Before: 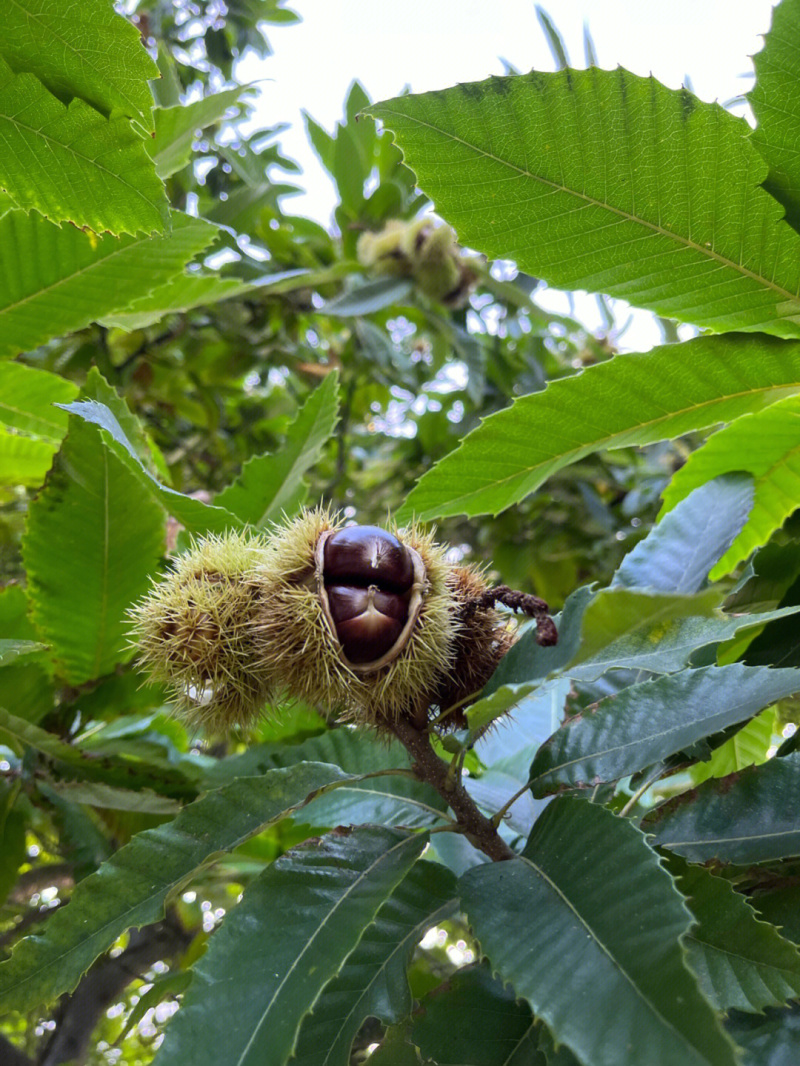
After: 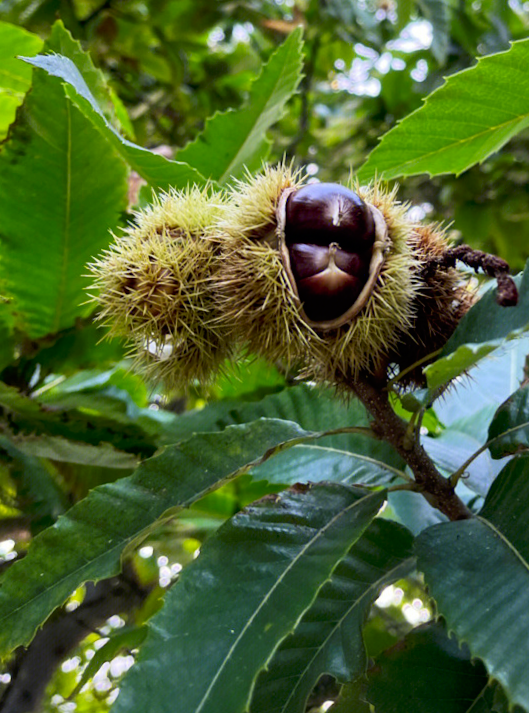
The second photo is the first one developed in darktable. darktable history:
crop and rotate: angle -0.839°, left 3.888%, top 31.81%, right 28.615%
tone curve: curves: ch0 [(0, 0) (0.118, 0.034) (0.182, 0.124) (0.265, 0.214) (0.504, 0.508) (0.783, 0.825) (1, 1)], preserve colors none
